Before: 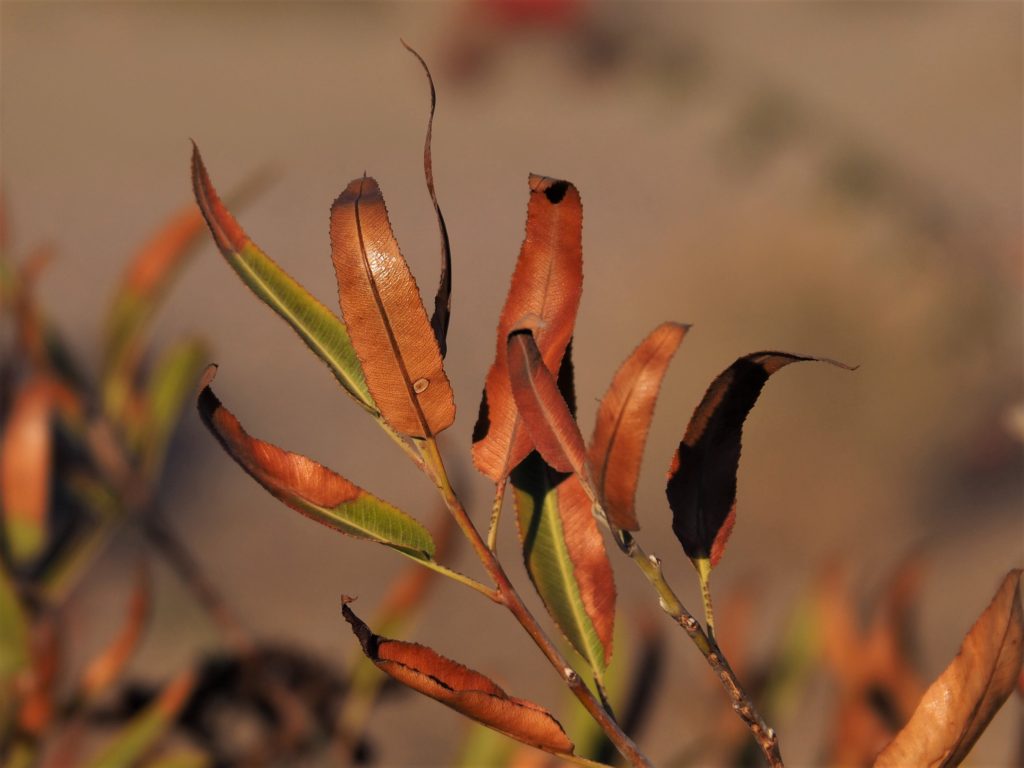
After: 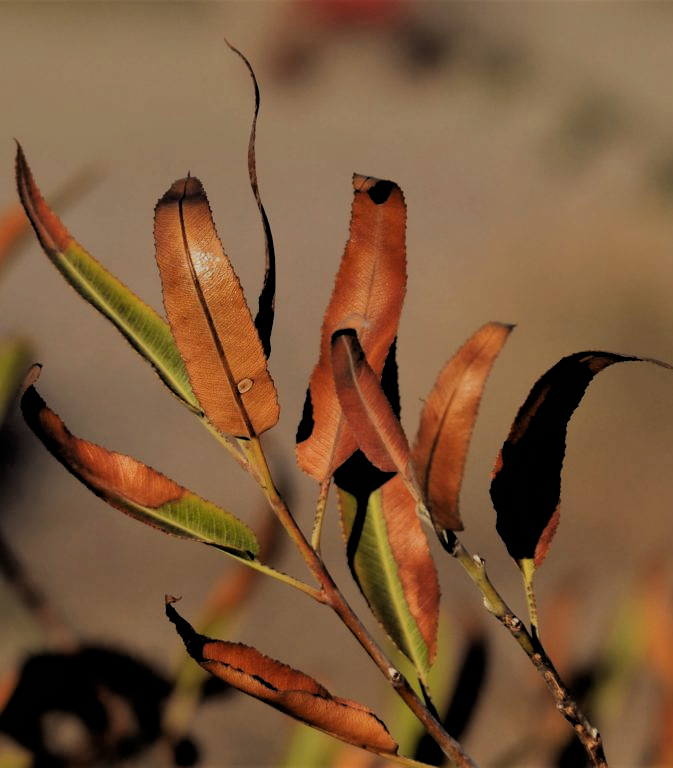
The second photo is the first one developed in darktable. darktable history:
color correction: highlights a* -6.41, highlights b* 0.575
filmic rgb: black relative exposure -2.75 EV, white relative exposure 4.56 EV, hardness 1.7, contrast 1.257
crop: left 17.223%, right 16.959%
